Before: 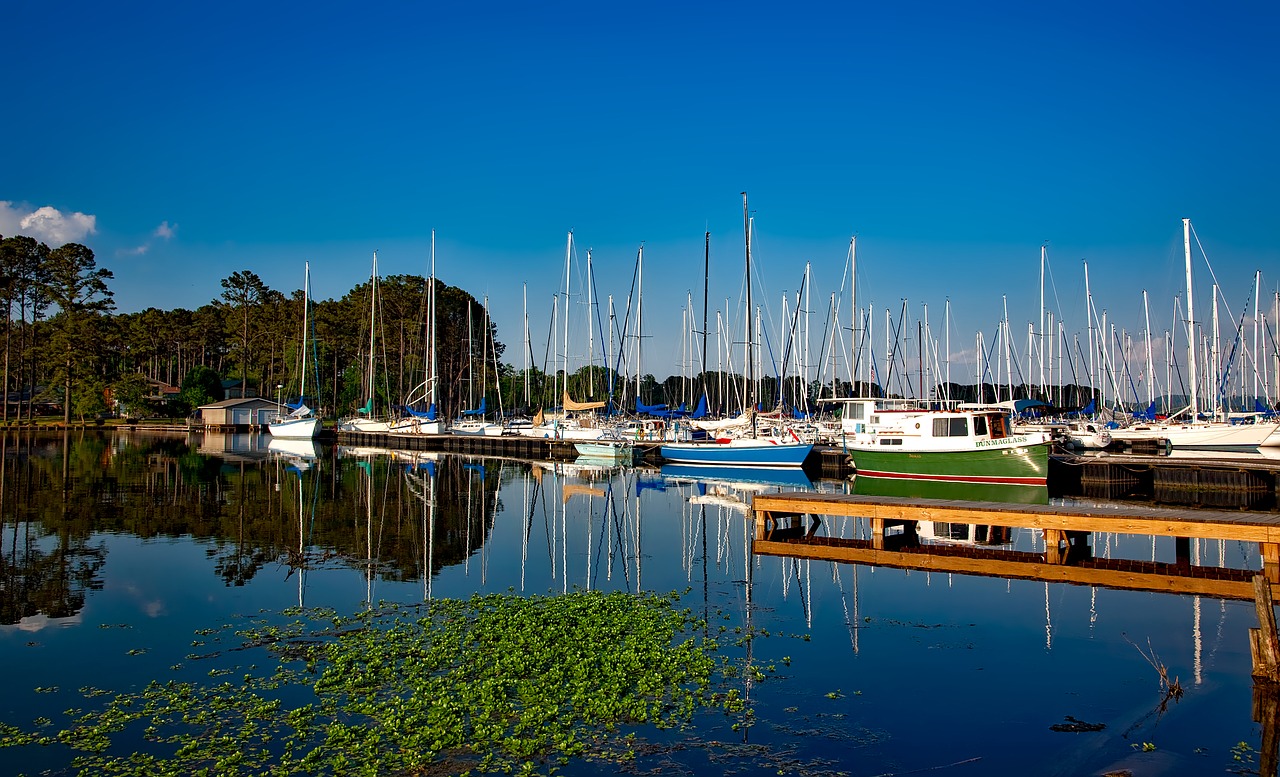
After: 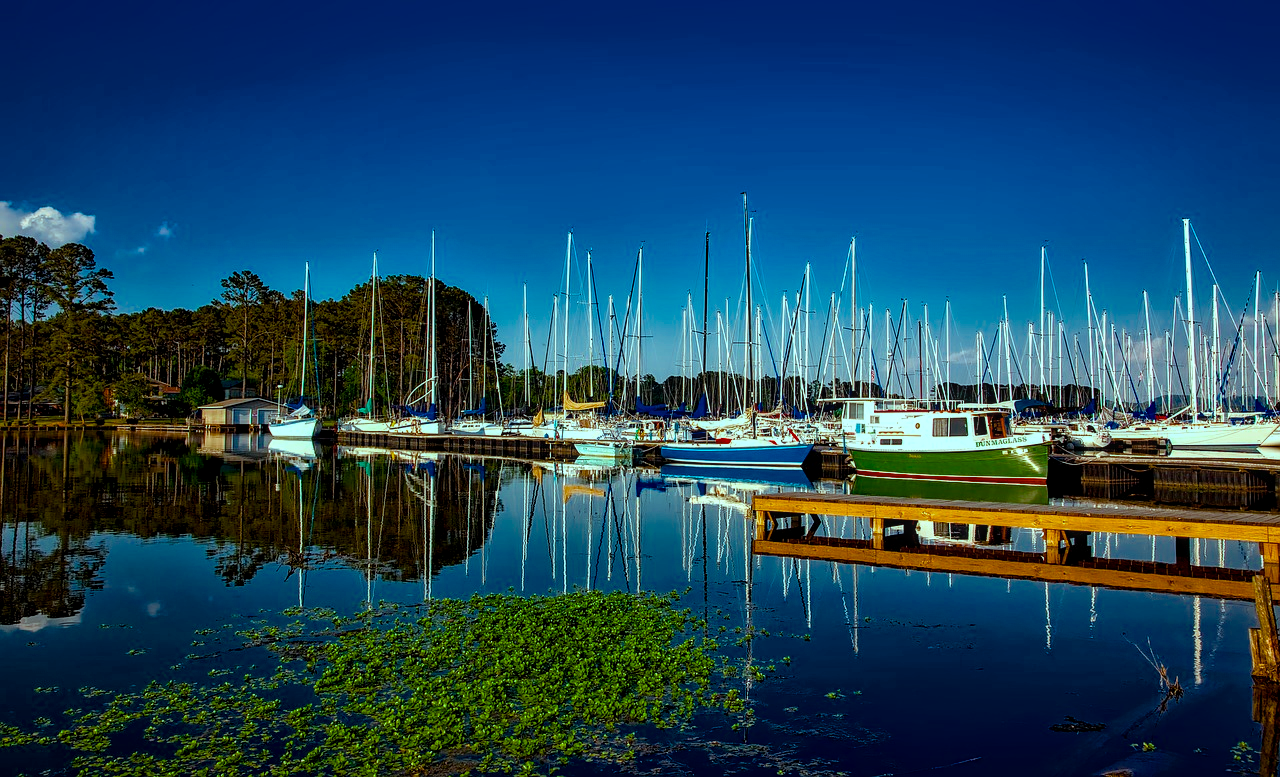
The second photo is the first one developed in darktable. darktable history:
local contrast: detail 130%
color balance rgb: highlights gain › chroma 4.06%, highlights gain › hue 199.14°, perceptual saturation grading › global saturation 25.856%, global vibrance 16.395%, saturation formula JzAzBz (2021)
